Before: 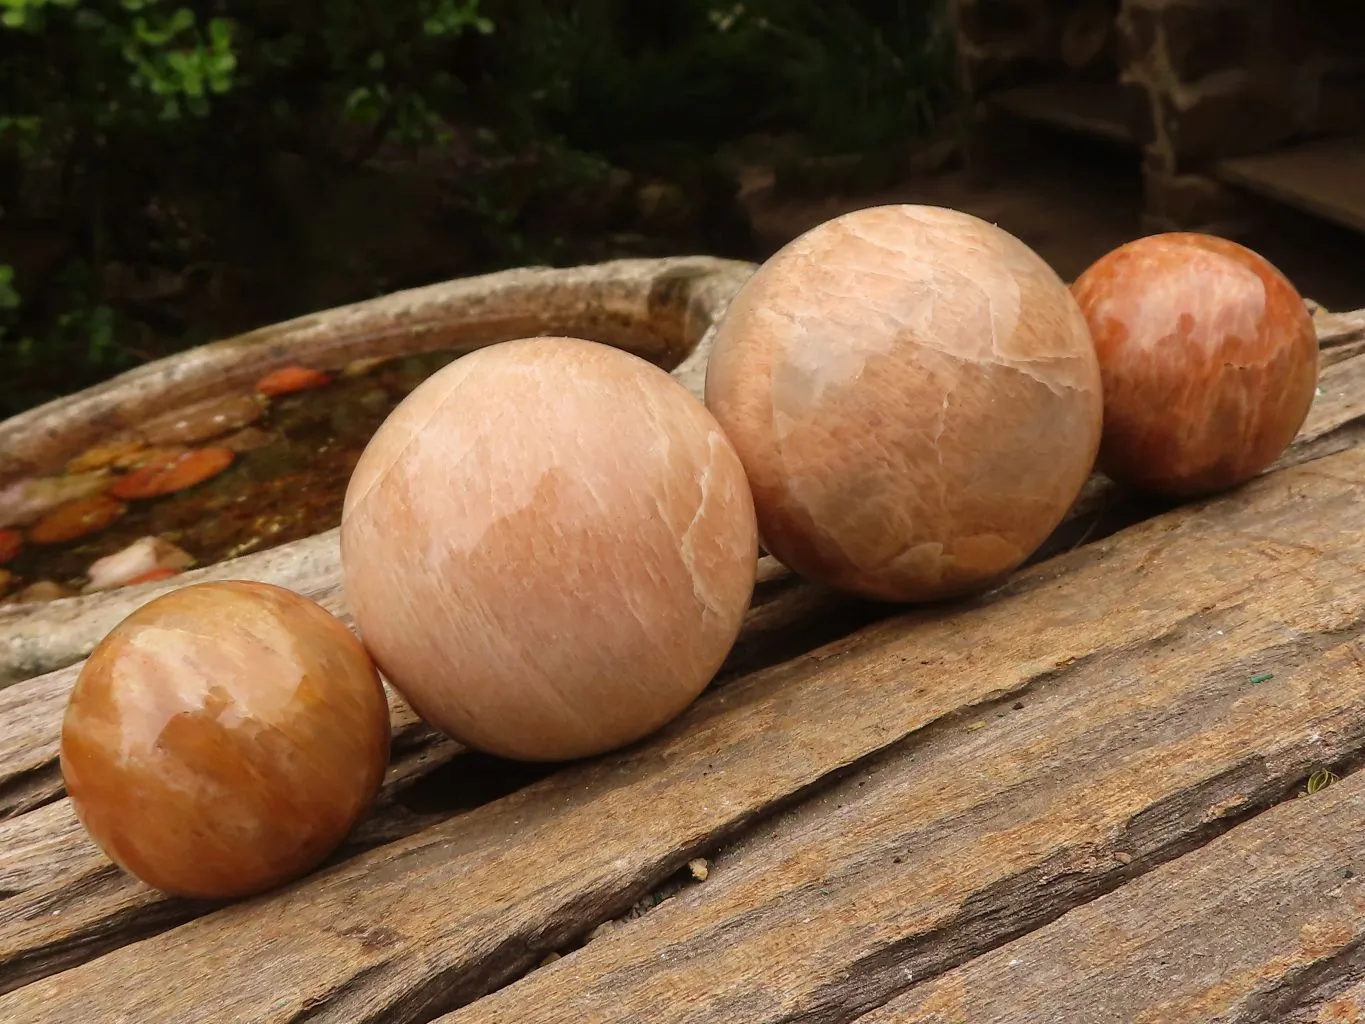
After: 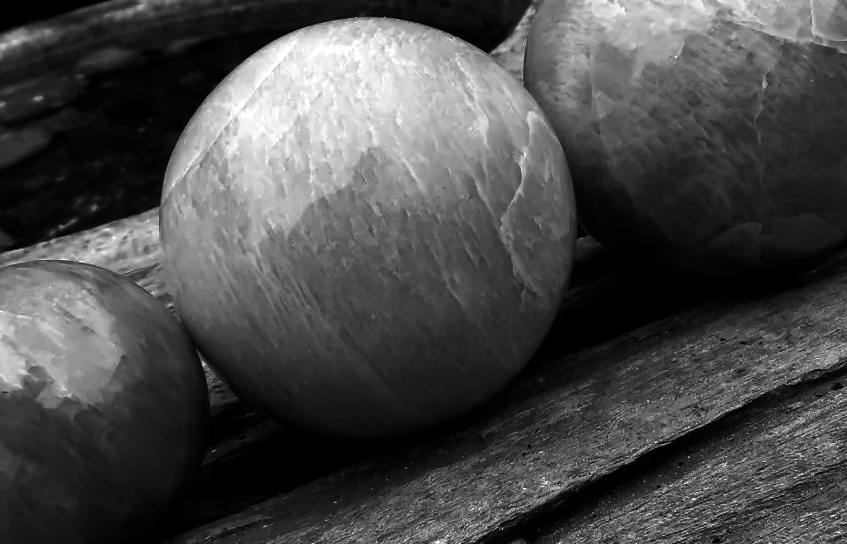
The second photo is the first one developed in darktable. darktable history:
crop: left 13.312%, top 31.28%, right 24.627%, bottom 15.582%
white balance: red 1.467, blue 0.684
contrast brightness saturation: contrast 0.02, brightness -1, saturation -1
